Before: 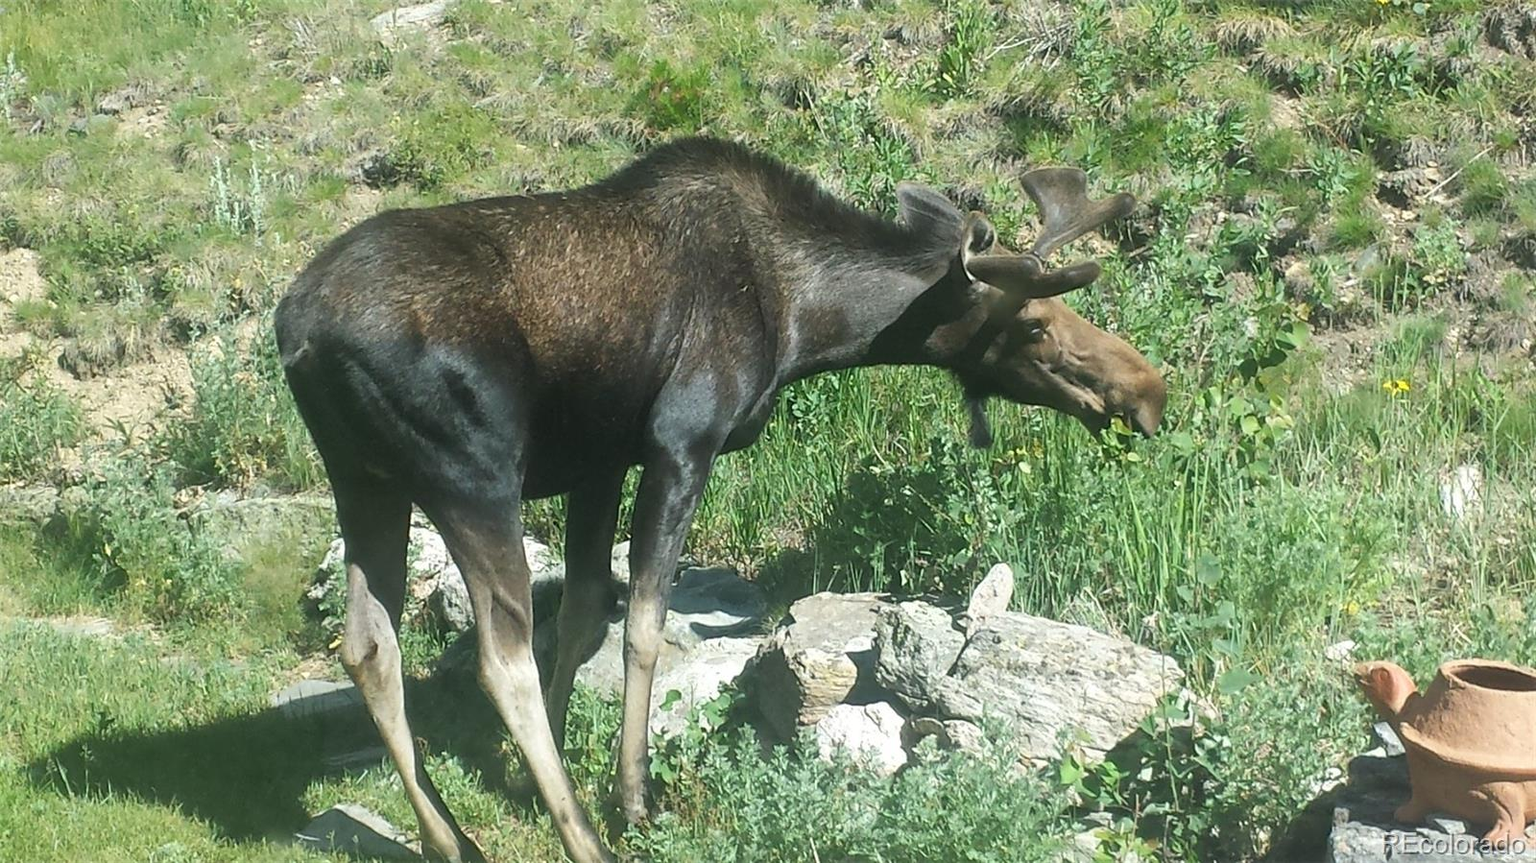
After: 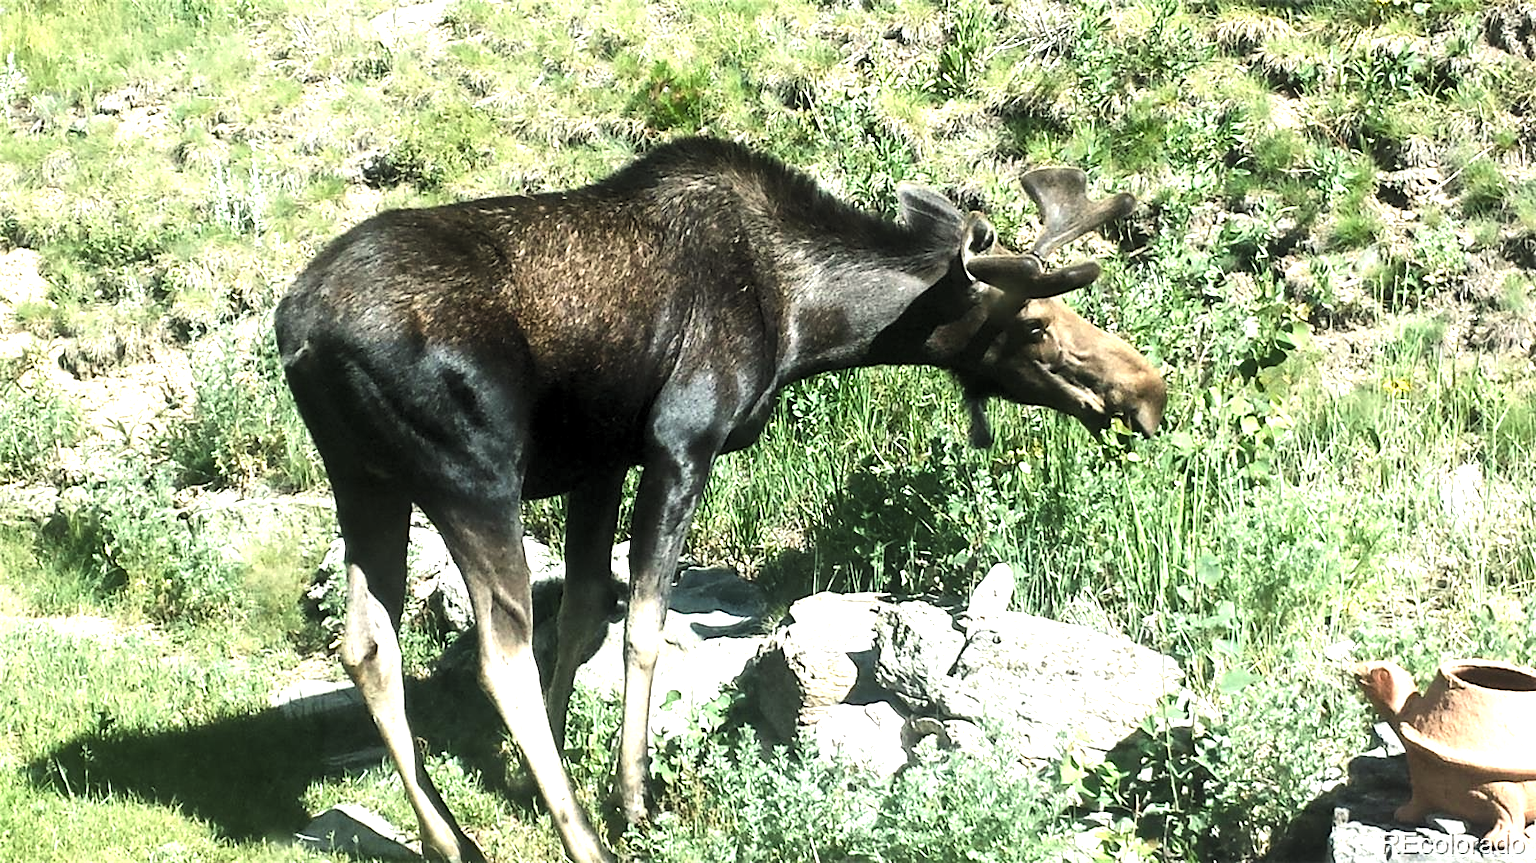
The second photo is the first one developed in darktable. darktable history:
levels: levels [0.073, 0.497, 0.972]
tone equalizer: -8 EV -1.08 EV, -7 EV -1.01 EV, -6 EV -0.867 EV, -5 EV -0.578 EV, -3 EV 0.578 EV, -2 EV 0.867 EV, -1 EV 1.01 EV, +0 EV 1.08 EV, edges refinement/feathering 500, mask exposure compensation -1.57 EV, preserve details no
color balance rgb: shadows lift › chroma 1%, shadows lift › hue 28.8°, power › hue 60°, highlights gain › chroma 1%, highlights gain › hue 60°, global offset › luminance 0.25%, perceptual saturation grading › highlights -20%, perceptual saturation grading › shadows 20%, perceptual brilliance grading › highlights 5%, perceptual brilliance grading › shadows -10%, global vibrance 19.67%
